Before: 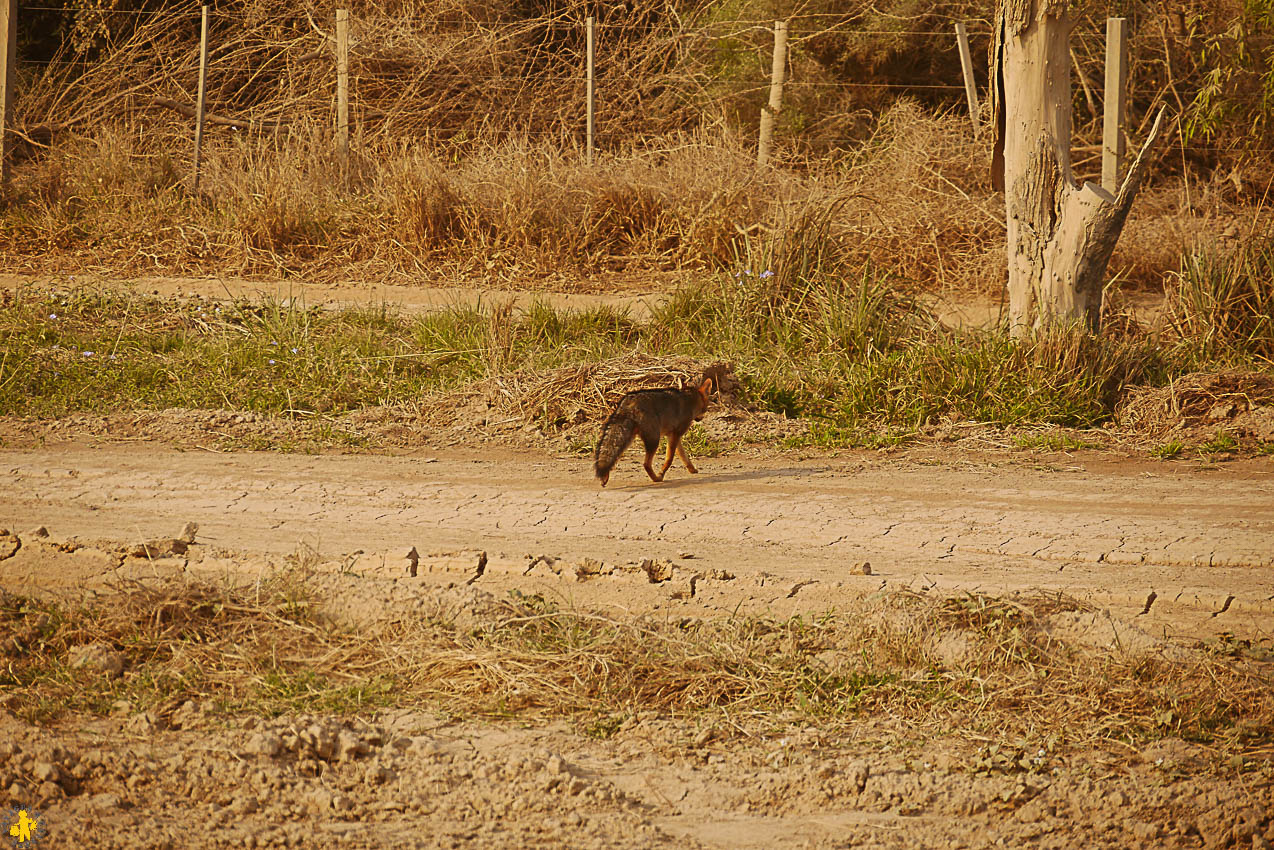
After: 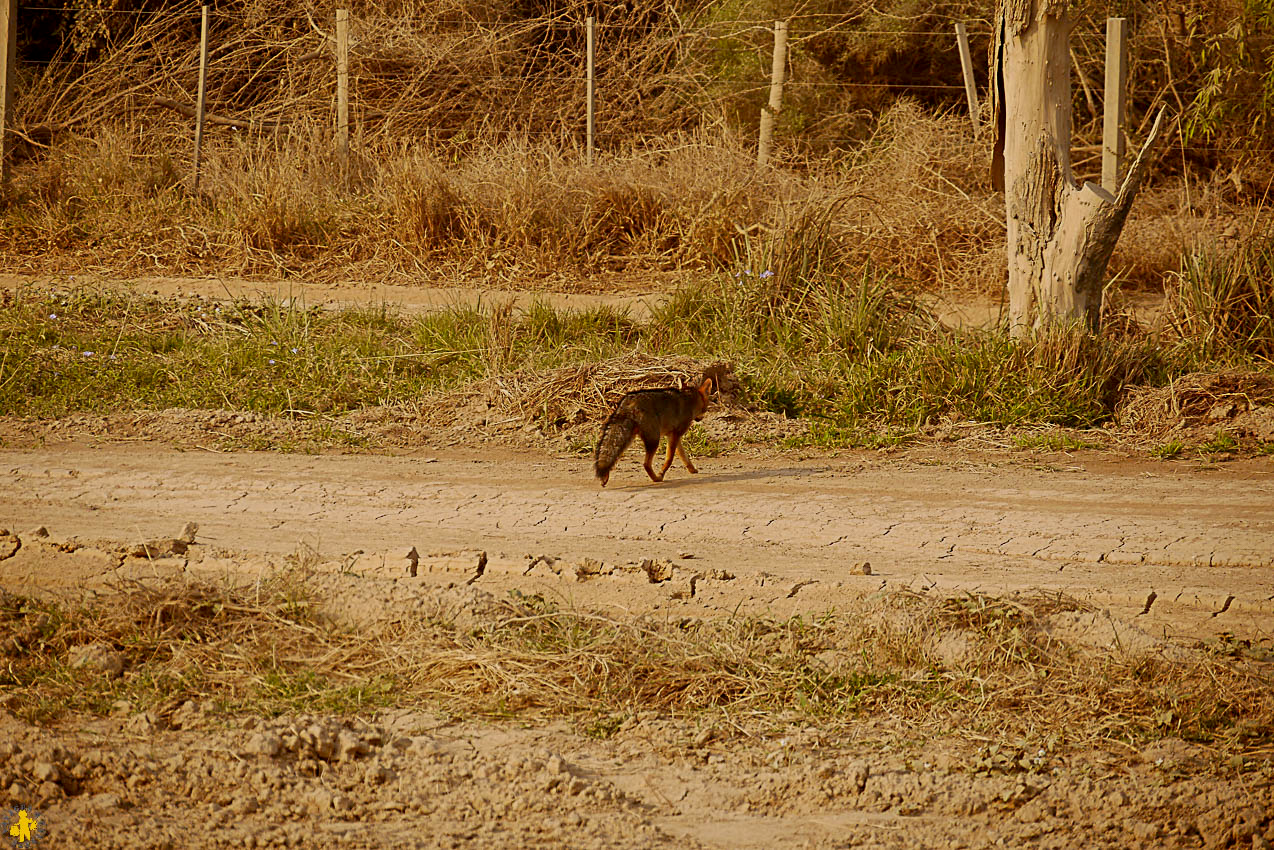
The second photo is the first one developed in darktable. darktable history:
exposure: black level correction 0.009, exposure -0.163 EV, compensate highlight preservation false
